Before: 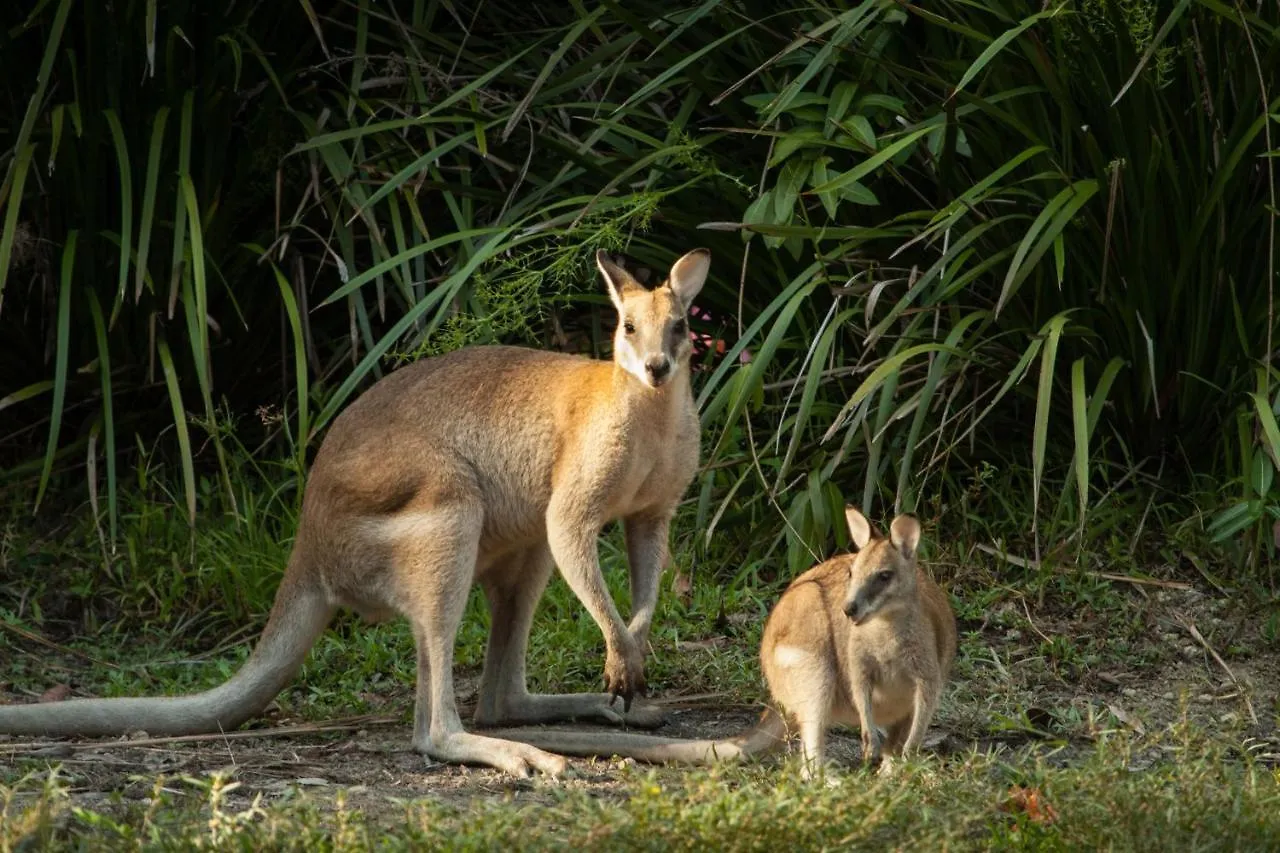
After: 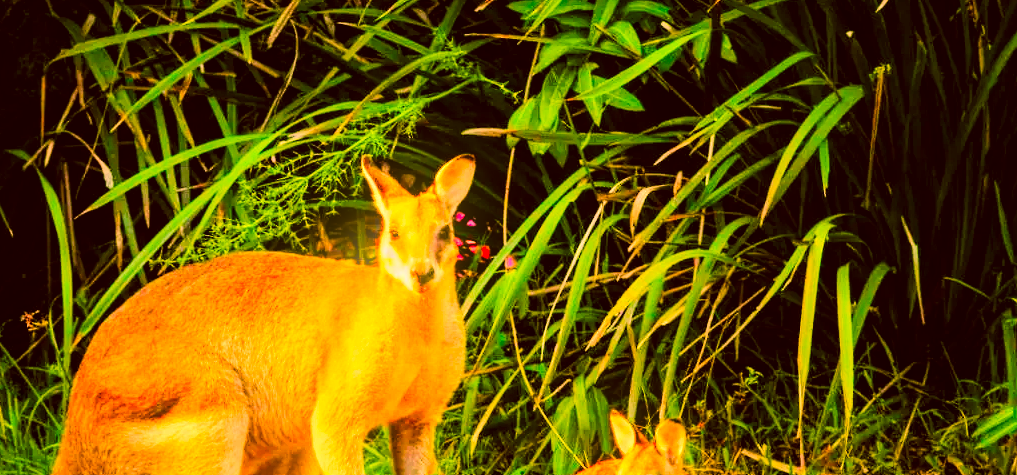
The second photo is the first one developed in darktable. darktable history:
crop: left 18.38%, top 11.092%, right 2.134%, bottom 33.217%
exposure: exposure 0.7 EV, compensate highlight preservation false
color balance rgb: perceptual saturation grading › global saturation 25%, perceptual brilliance grading › mid-tones 10%, perceptual brilliance grading › shadows 15%, global vibrance 20%
local contrast: highlights 99%, shadows 86%, detail 160%, midtone range 0.2
tone curve: curves: ch0 [(0, 0) (0.004, 0) (0.133, 0.071) (0.341, 0.453) (0.839, 0.922) (1, 1)], color space Lab, linked channels, preserve colors none
white balance: red 1.05, blue 1.072
color correction: highlights a* 10.44, highlights b* 30.04, shadows a* 2.73, shadows b* 17.51, saturation 1.72
bloom: size 9%, threshold 100%, strength 7%
